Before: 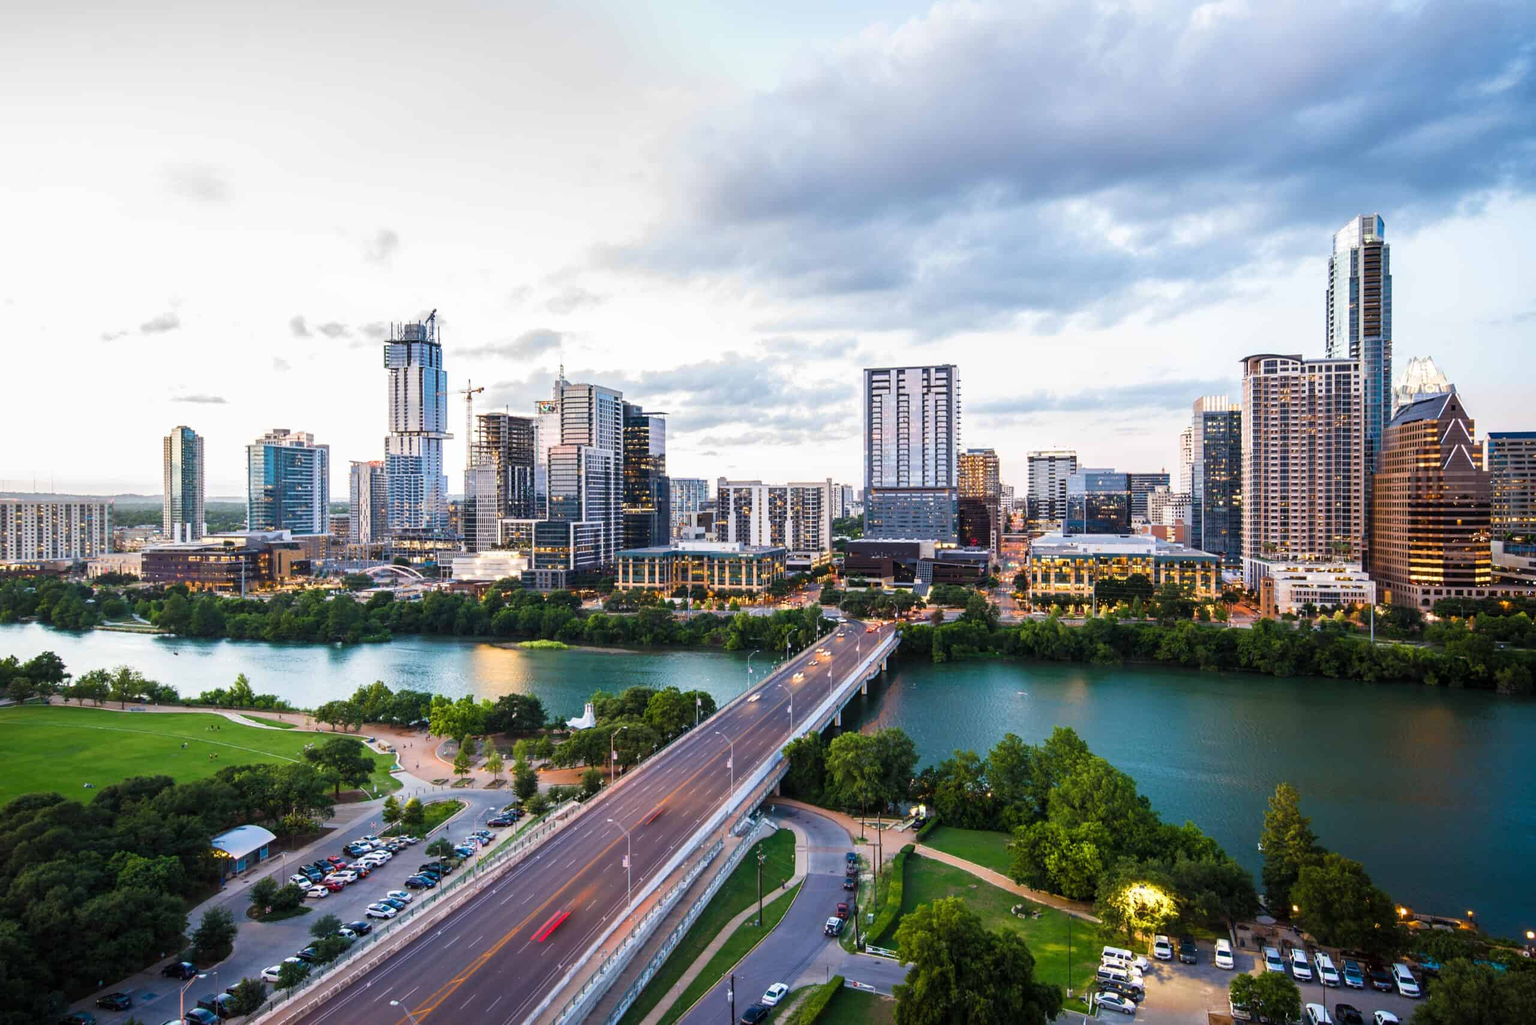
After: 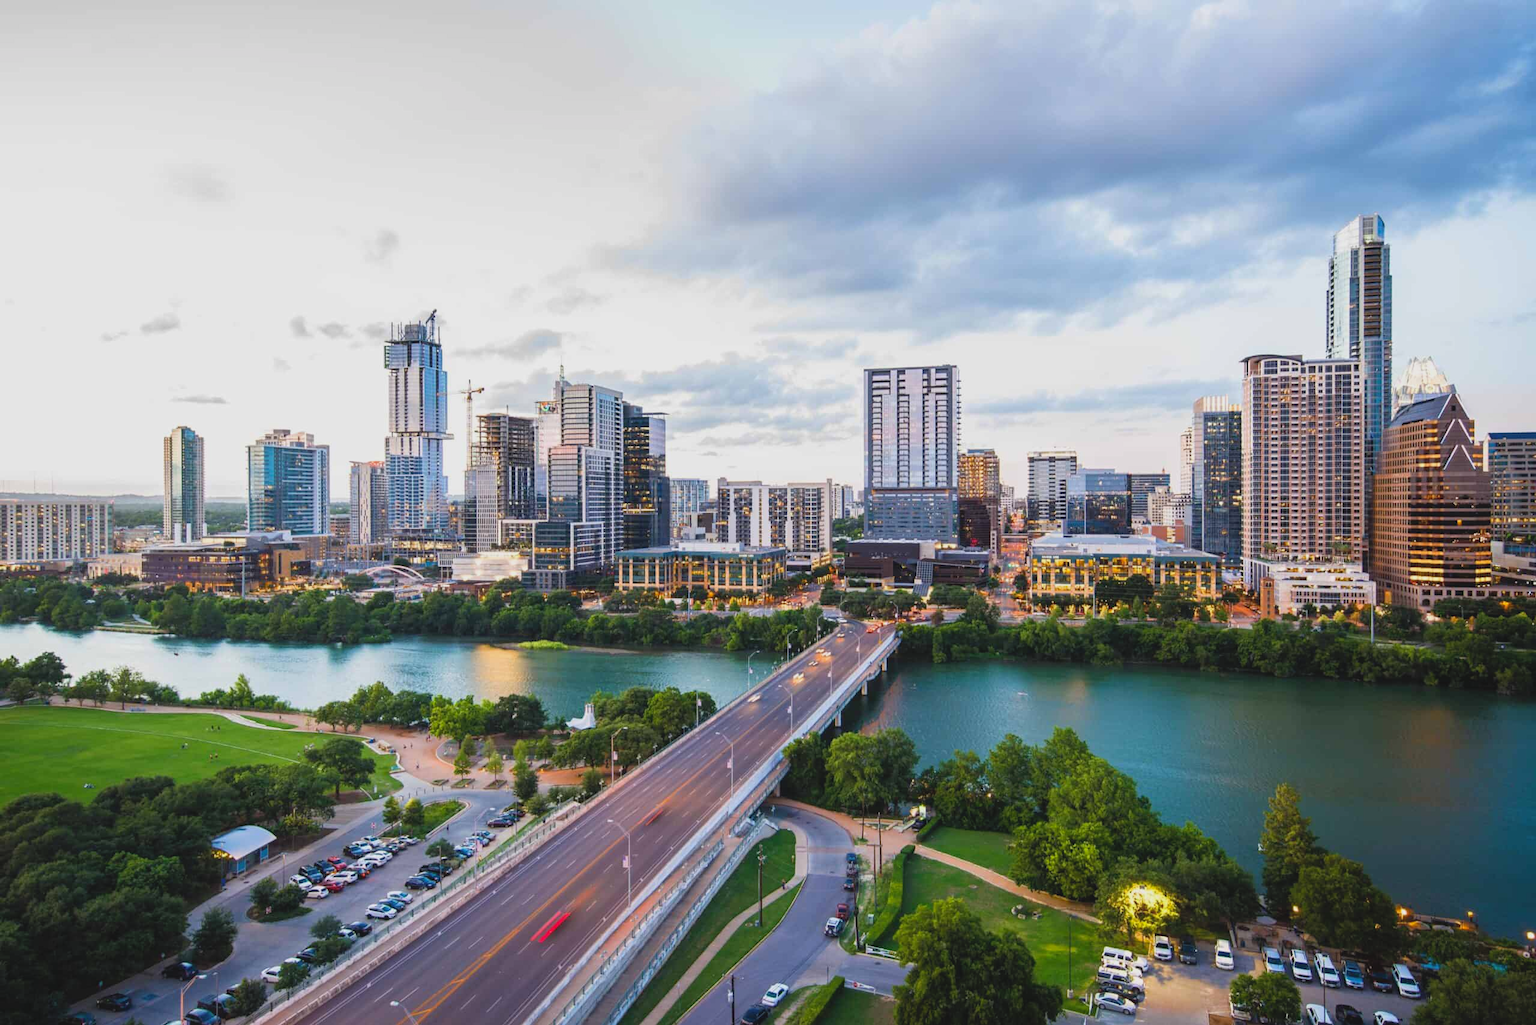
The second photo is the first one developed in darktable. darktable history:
exposure: exposure -0.153 EV, compensate highlight preservation false
contrast brightness saturation: contrast -0.1, brightness 0.05, saturation 0.08
